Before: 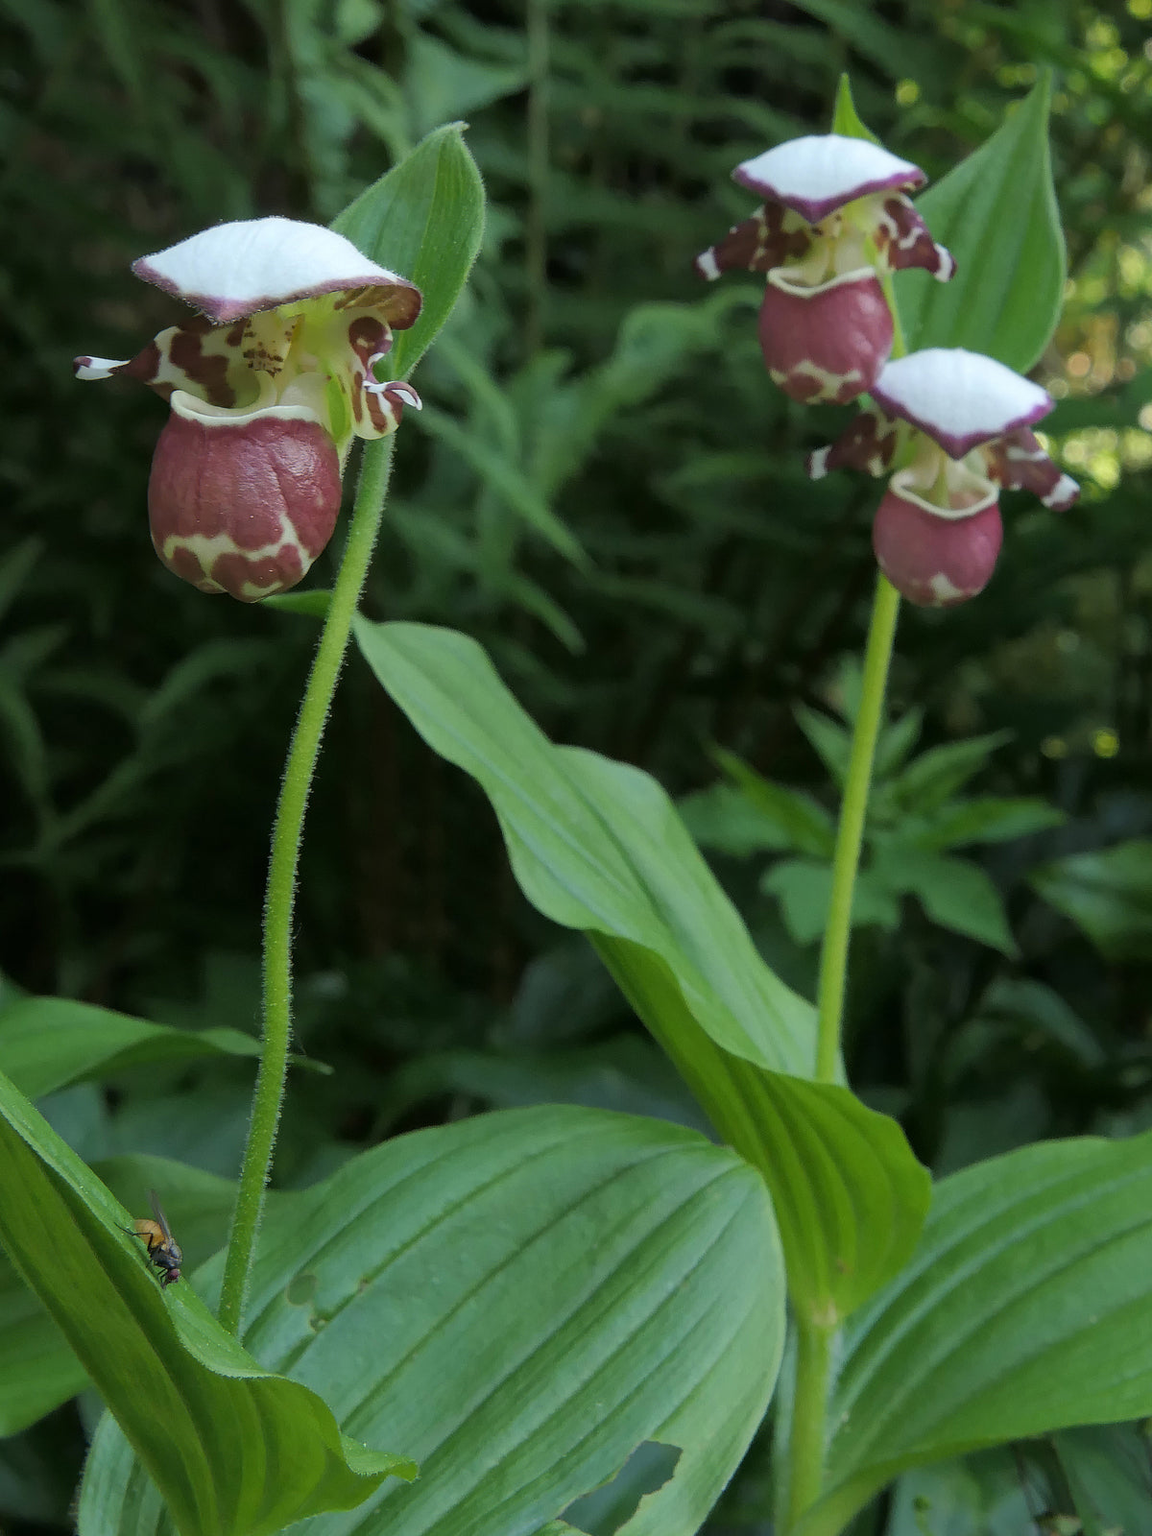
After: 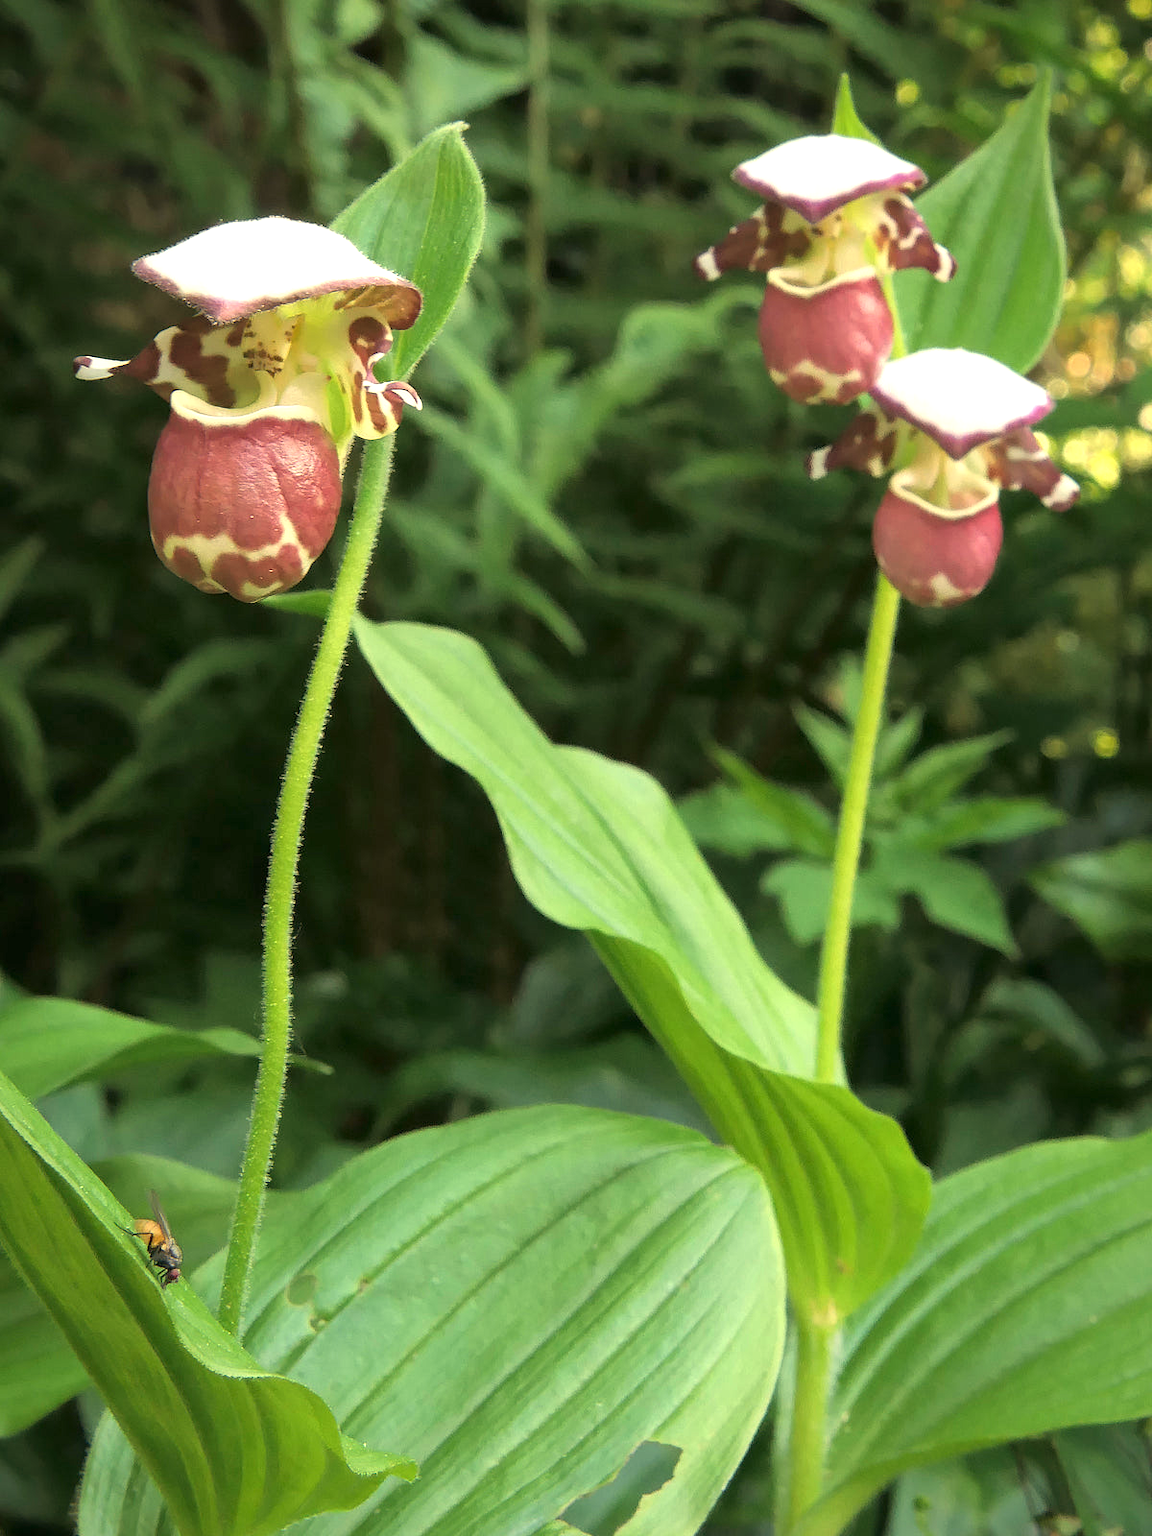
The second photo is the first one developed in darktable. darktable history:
white balance: red 1.138, green 0.996, blue 0.812
exposure: exposure 1.2 EV, compensate highlight preservation false
vignetting: fall-off start 80.87%, fall-off radius 61.59%, brightness -0.384, saturation 0.007, center (0, 0.007), automatic ratio true, width/height ratio 1.418
